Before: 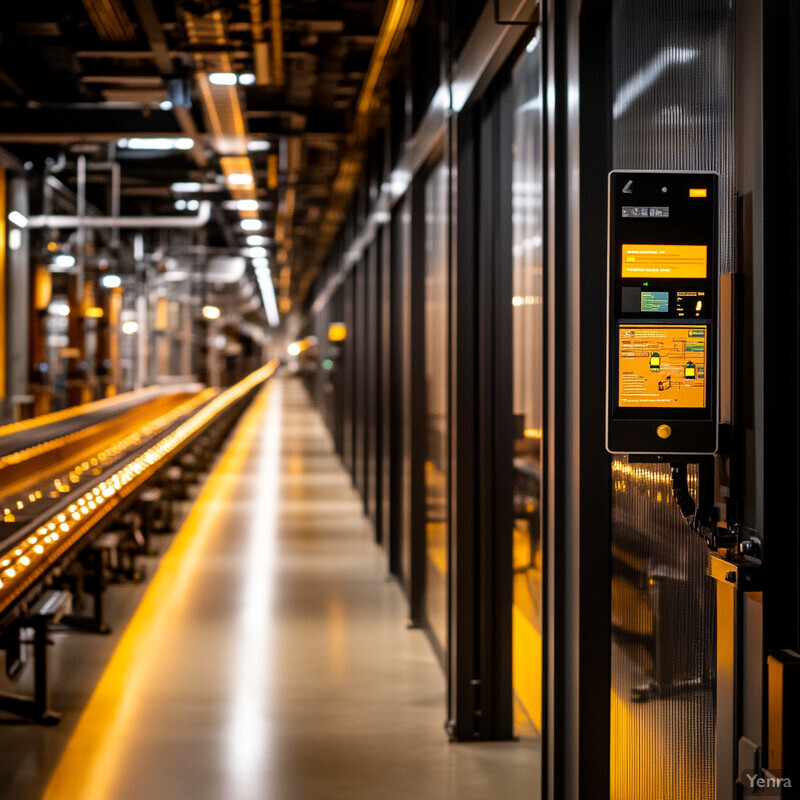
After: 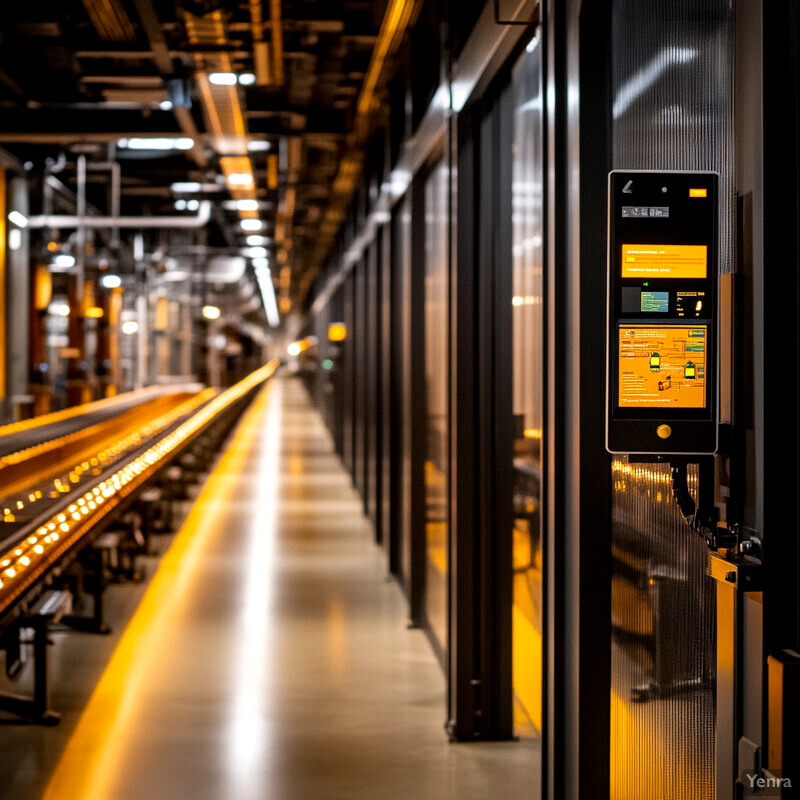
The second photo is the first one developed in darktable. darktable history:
color zones: curves: ch1 [(0, 0.525) (0.143, 0.556) (0.286, 0.52) (0.429, 0.5) (0.571, 0.5) (0.714, 0.5) (0.857, 0.503) (1, 0.525)]
local contrast: mode bilateral grid, contrast 26, coarseness 50, detail 122%, midtone range 0.2
